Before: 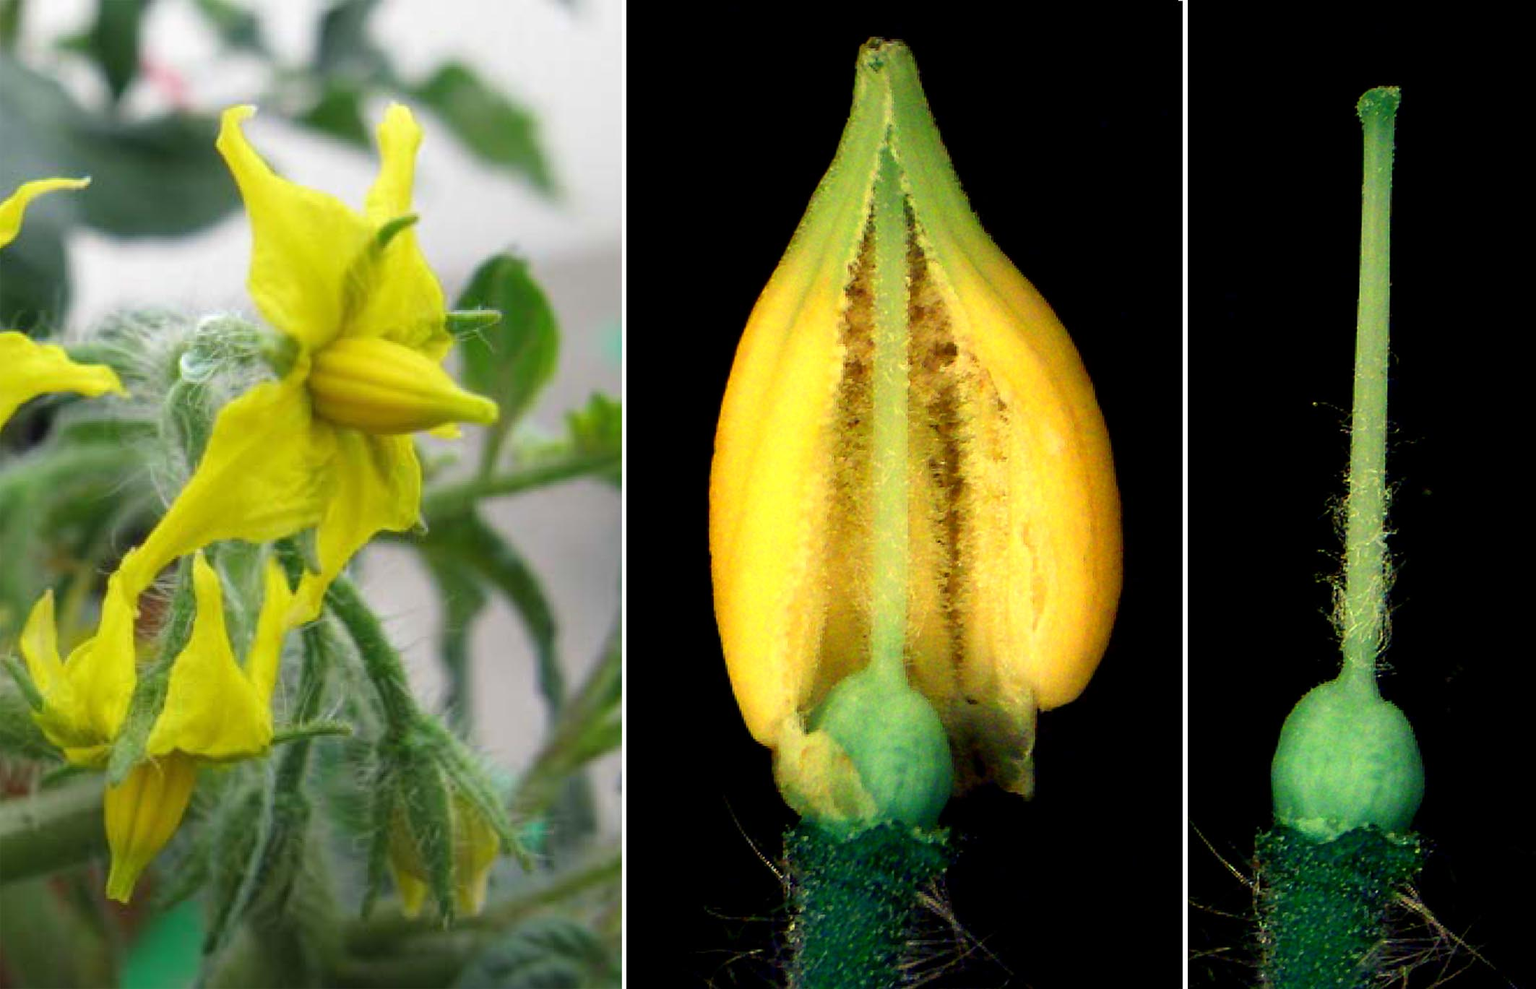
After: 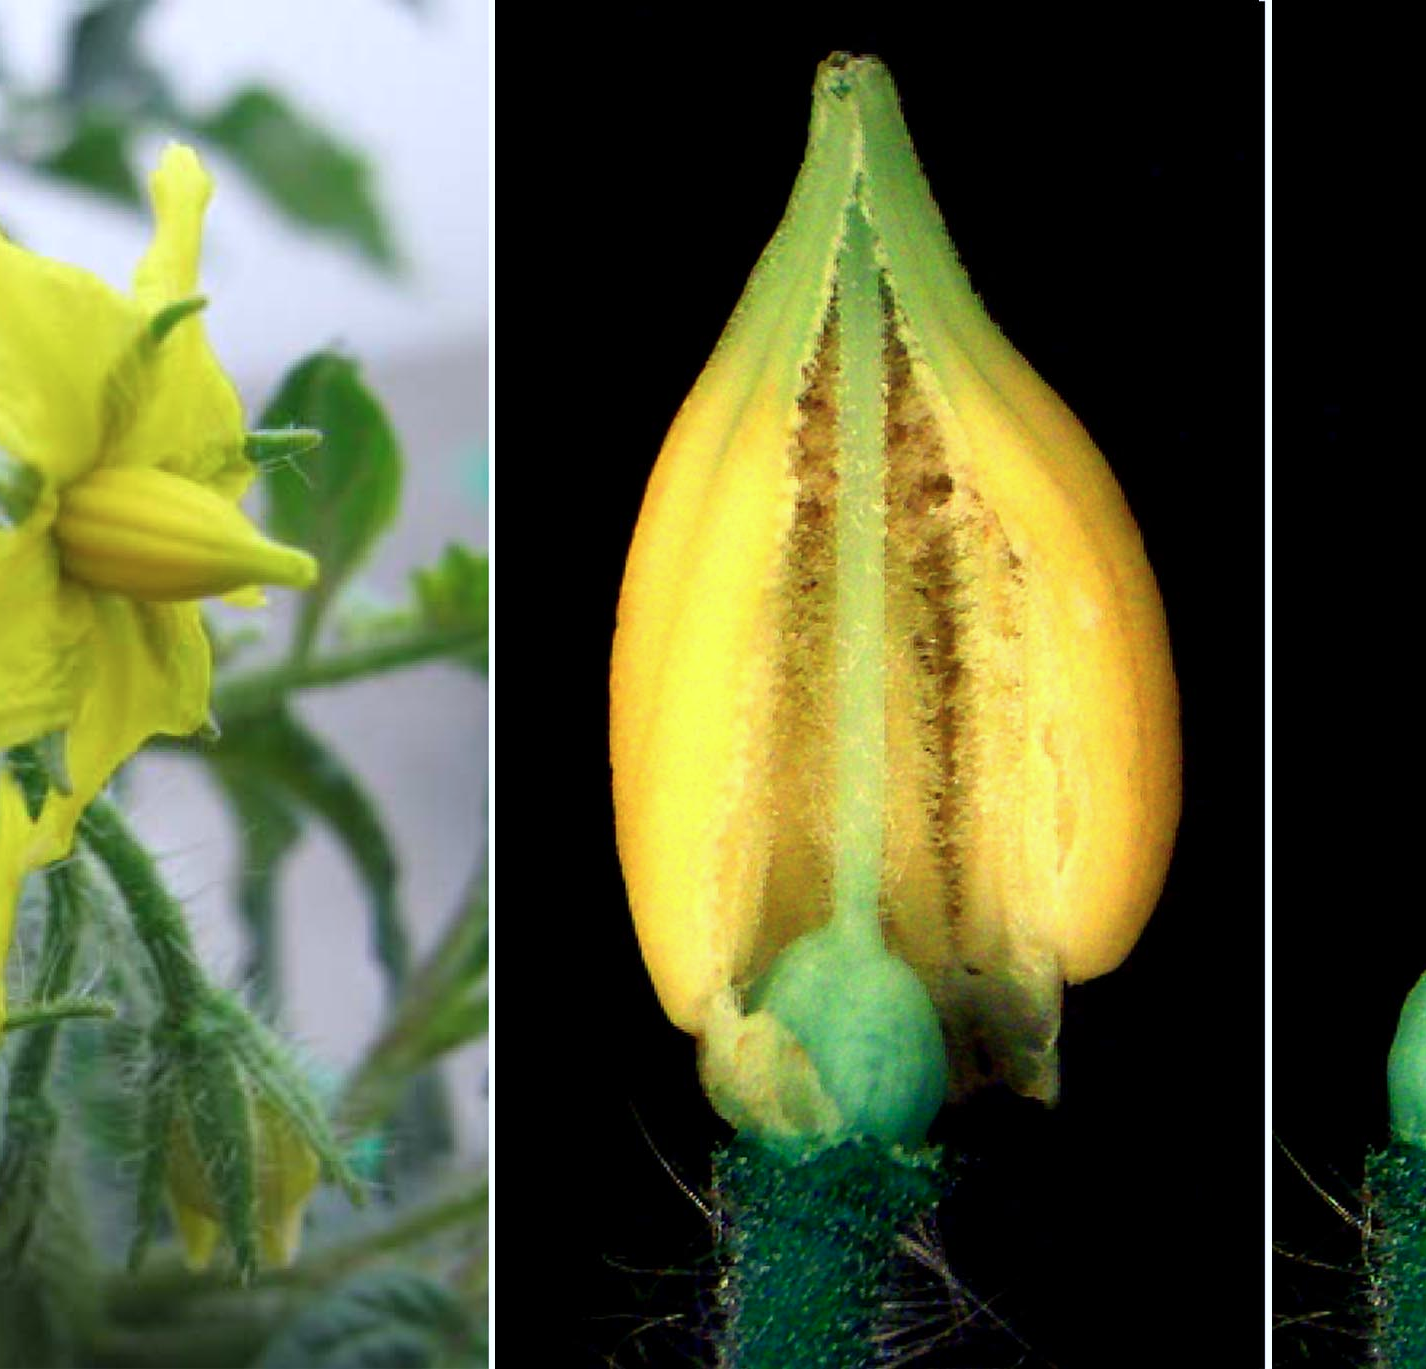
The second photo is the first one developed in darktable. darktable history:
color calibration: illuminant as shot in camera, x 0.365, y 0.378, temperature 4428.15 K
crop and rotate: left 17.52%, right 15.366%
base curve: preserve colors none
